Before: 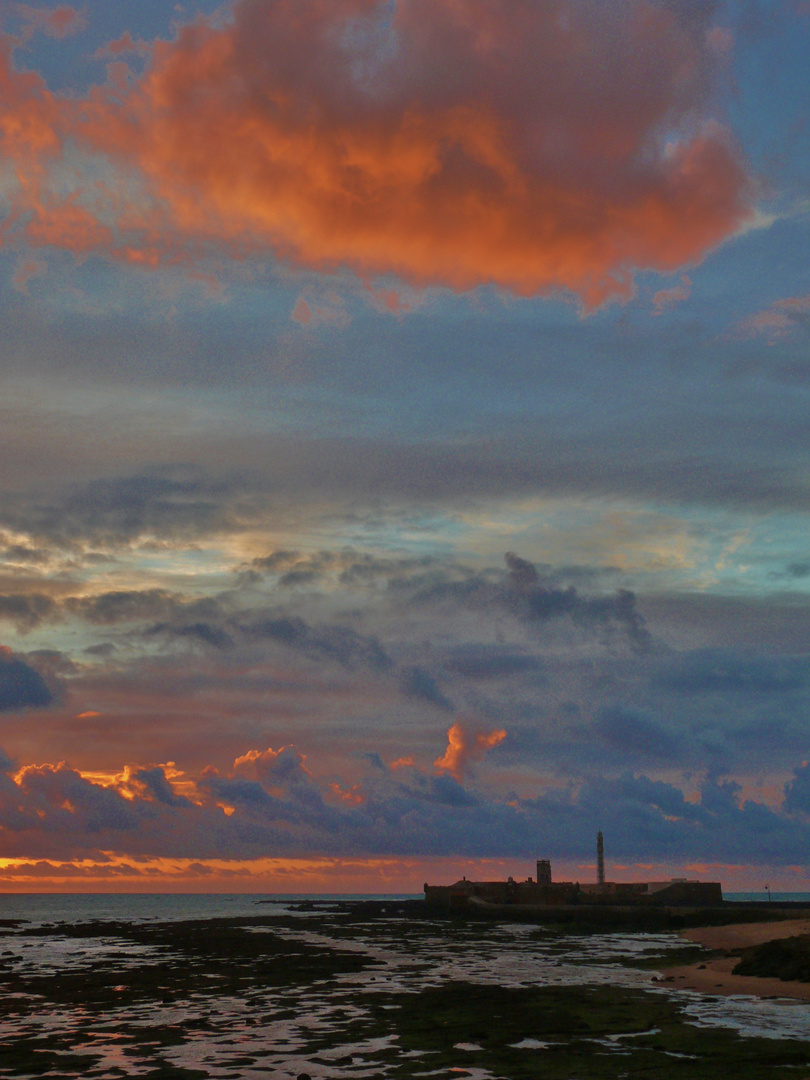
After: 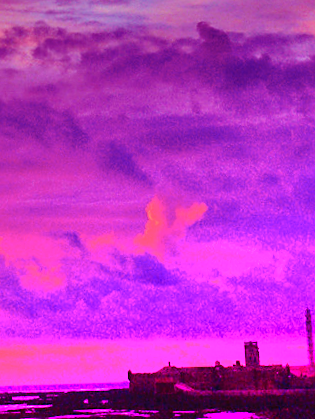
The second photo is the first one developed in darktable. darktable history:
shadows and highlights: radius 123.98, shadows 100, white point adjustment -3, highlights -100, highlights color adjustment 89.84%, soften with gaussian
color balance: mode lift, gamma, gain (sRGB), lift [1, 1, 0.101, 1]
exposure: exposure 0.493 EV, compensate highlight preservation false
sharpen: on, module defaults
crop: left 37.221%, top 45.169%, right 20.63%, bottom 13.777%
rotate and perspective: rotation -1.68°, lens shift (vertical) -0.146, crop left 0.049, crop right 0.912, crop top 0.032, crop bottom 0.96
